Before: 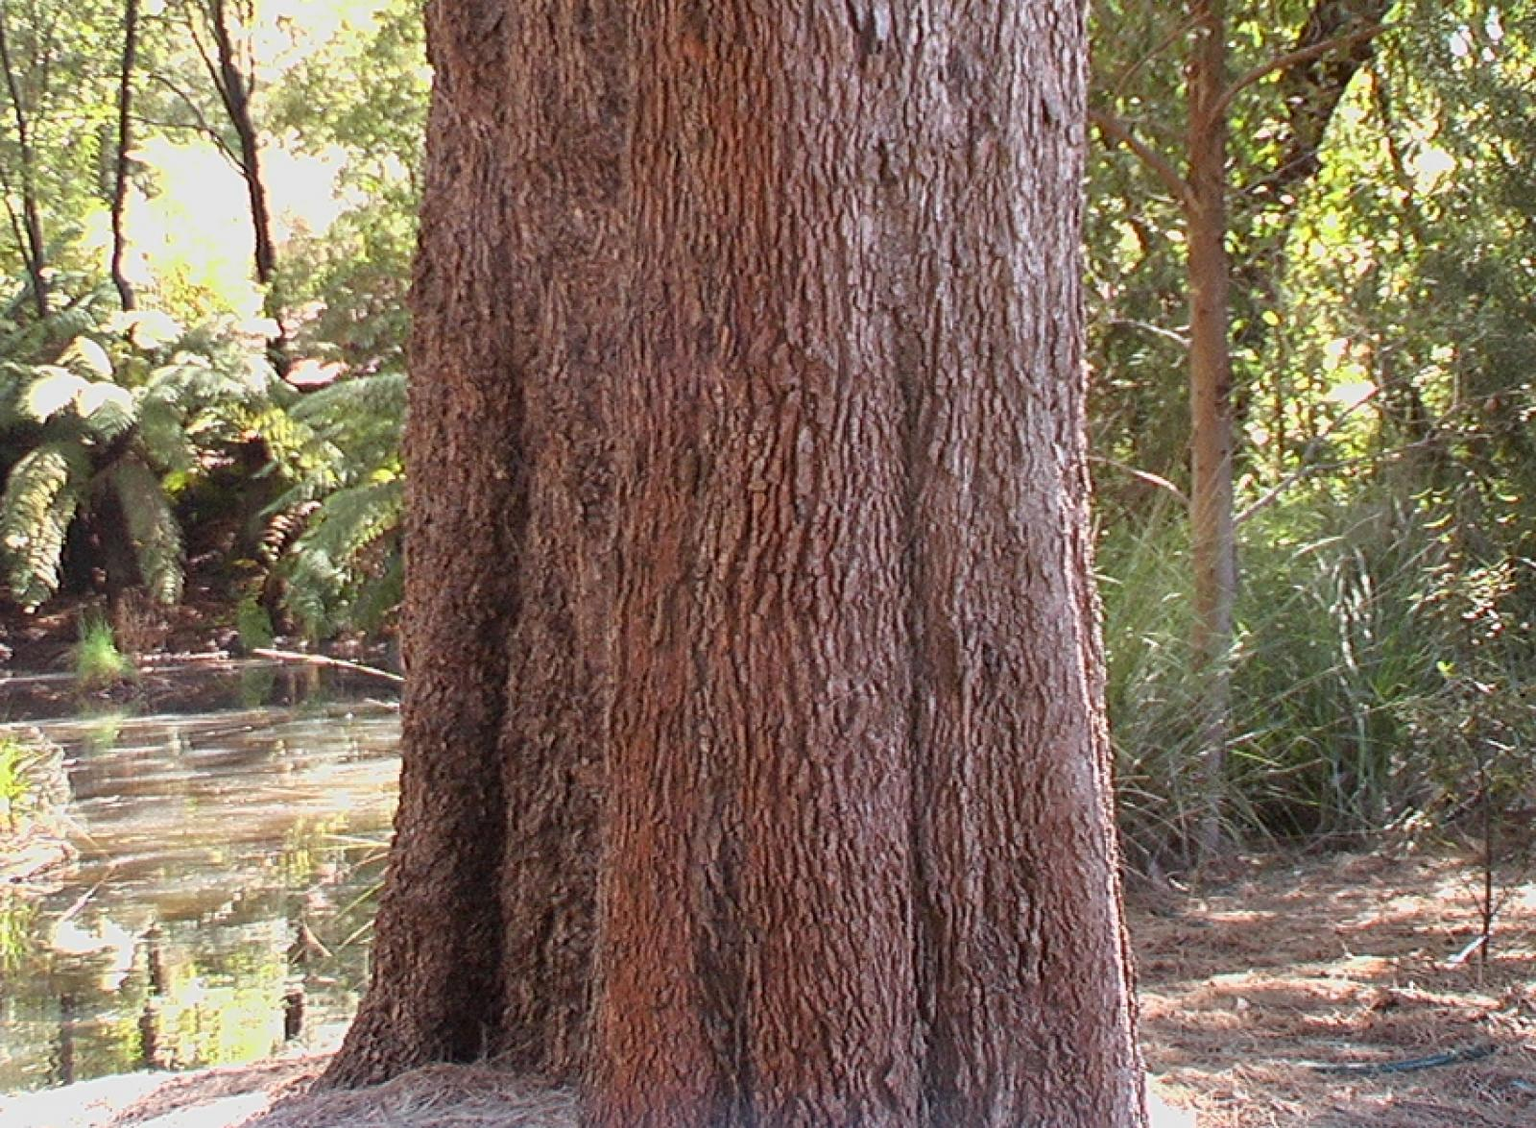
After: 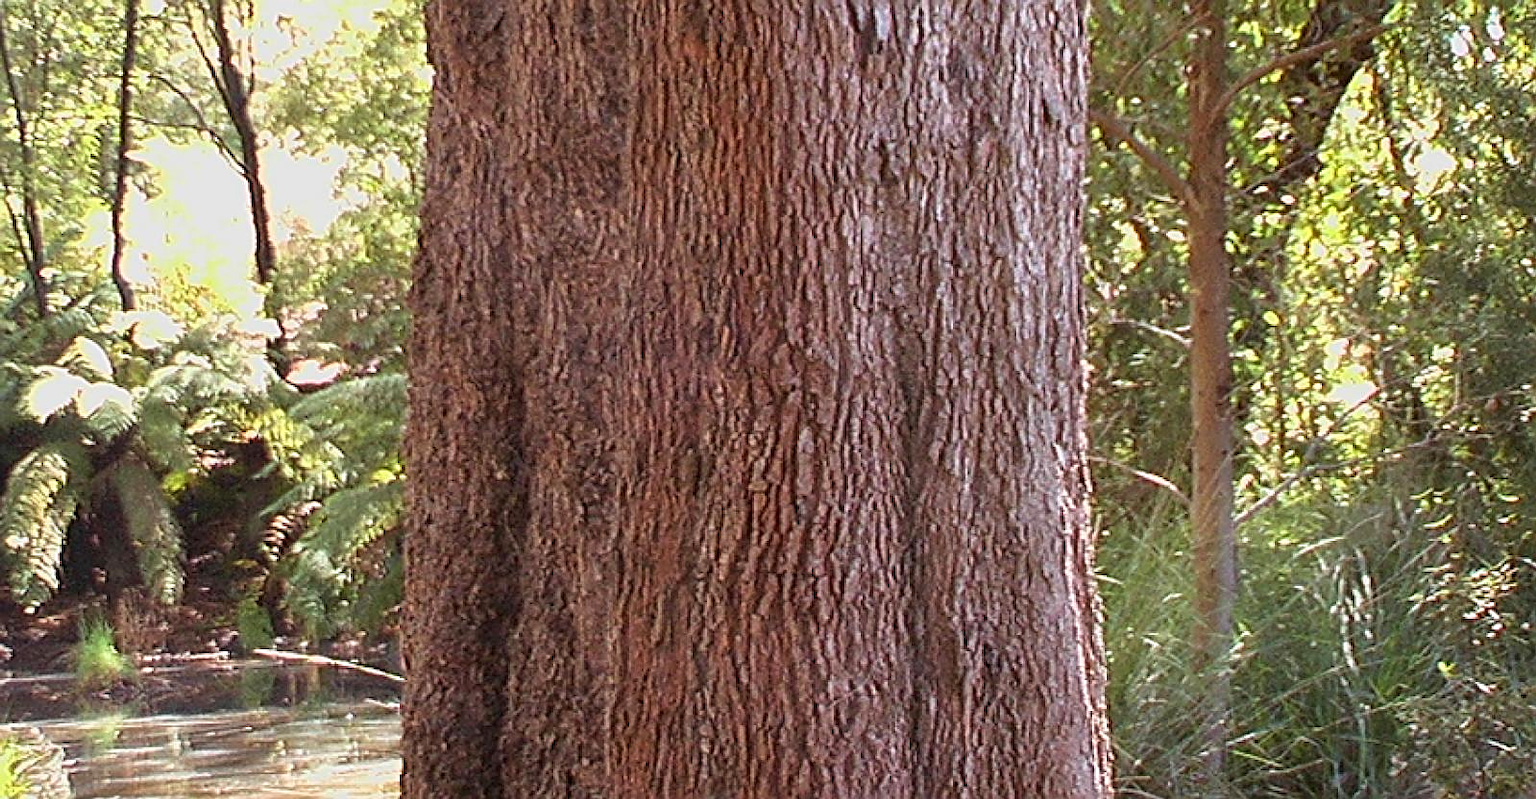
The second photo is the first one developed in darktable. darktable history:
velvia: strength 15.59%
sharpen: on, module defaults
crop: right 0%, bottom 29.139%
